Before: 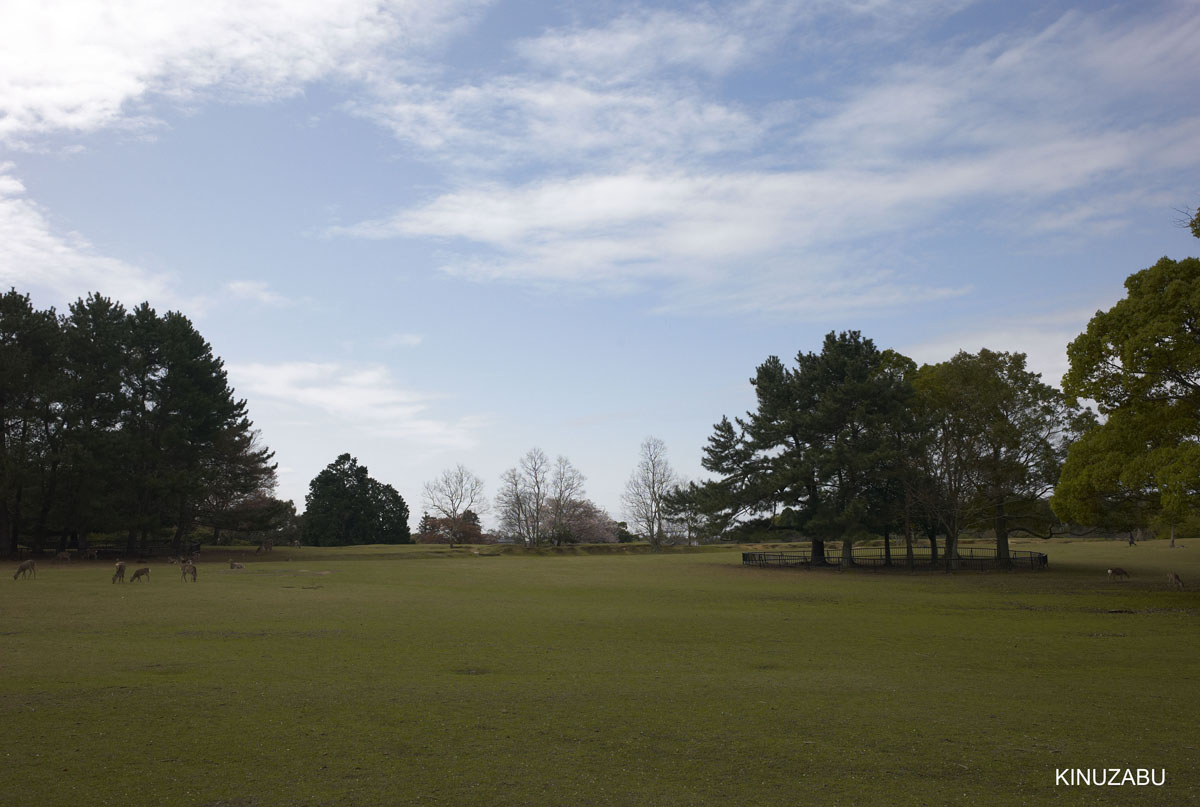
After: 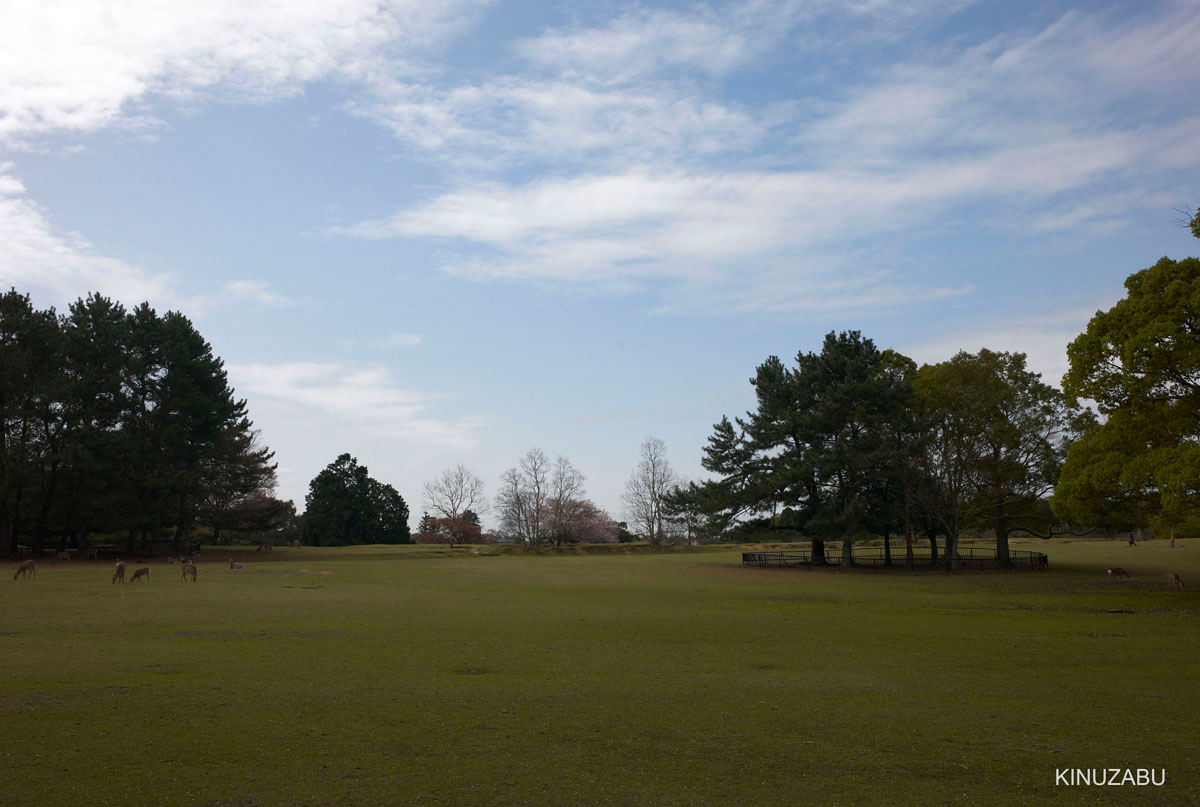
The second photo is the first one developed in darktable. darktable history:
graduated density: rotation -180°, offset 27.42
